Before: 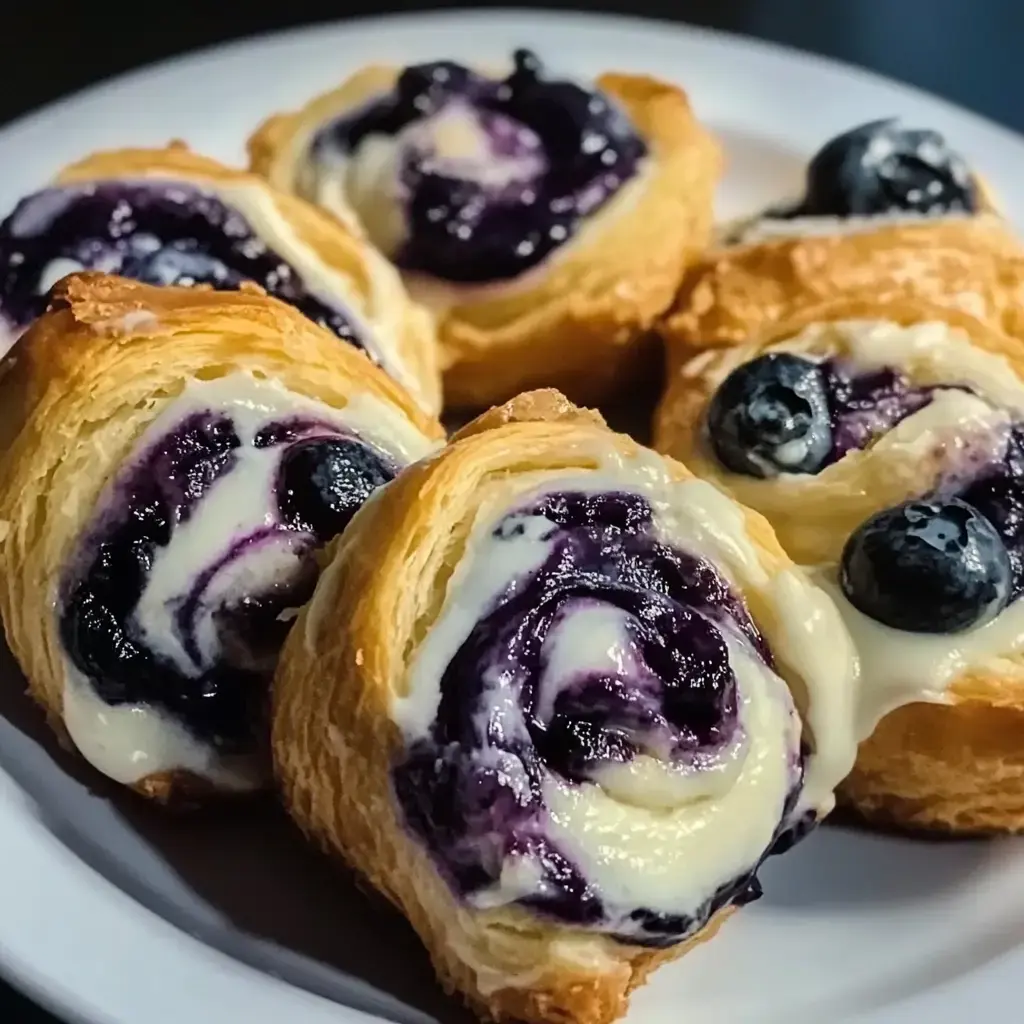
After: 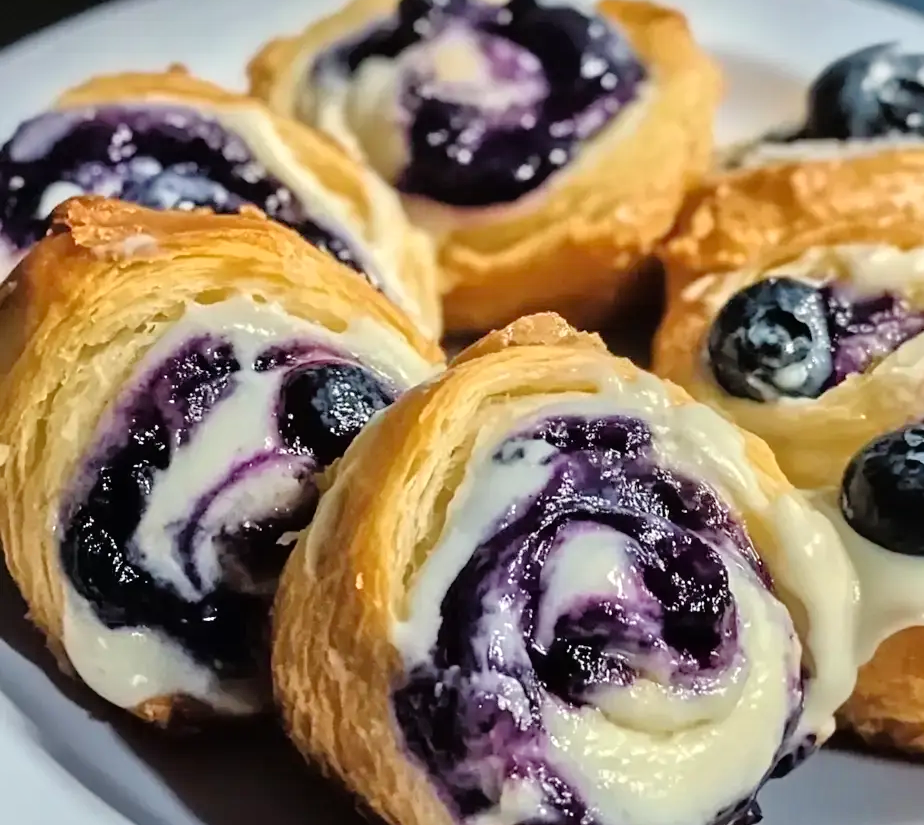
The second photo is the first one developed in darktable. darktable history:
tone equalizer: -7 EV 0.15 EV, -6 EV 0.6 EV, -5 EV 1.15 EV, -4 EV 1.33 EV, -3 EV 1.15 EV, -2 EV 0.6 EV, -1 EV 0.15 EV, mask exposure compensation -0.5 EV
crop: top 7.49%, right 9.717%, bottom 11.943%
